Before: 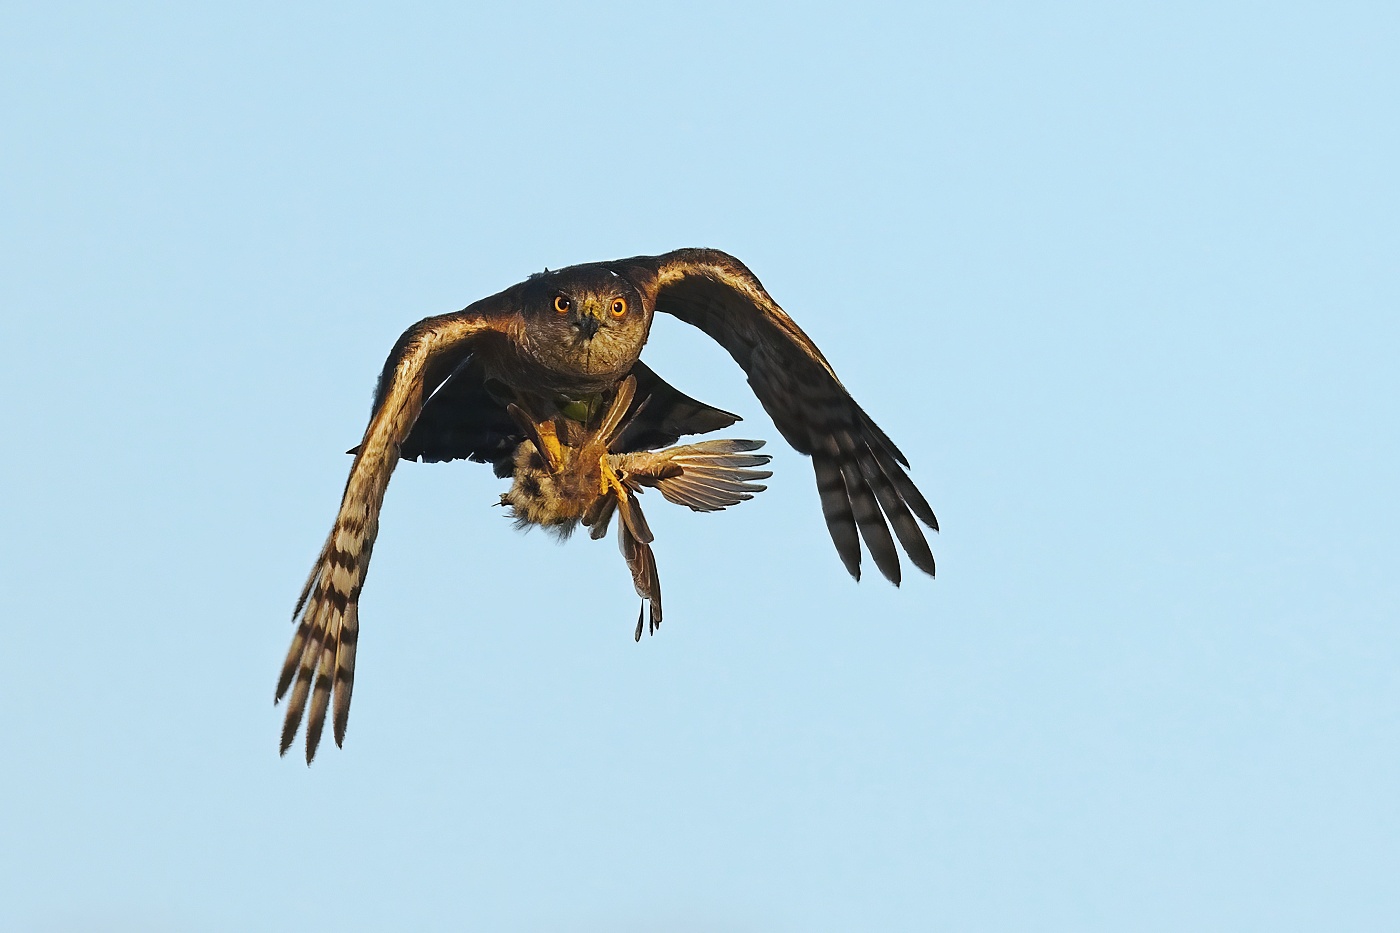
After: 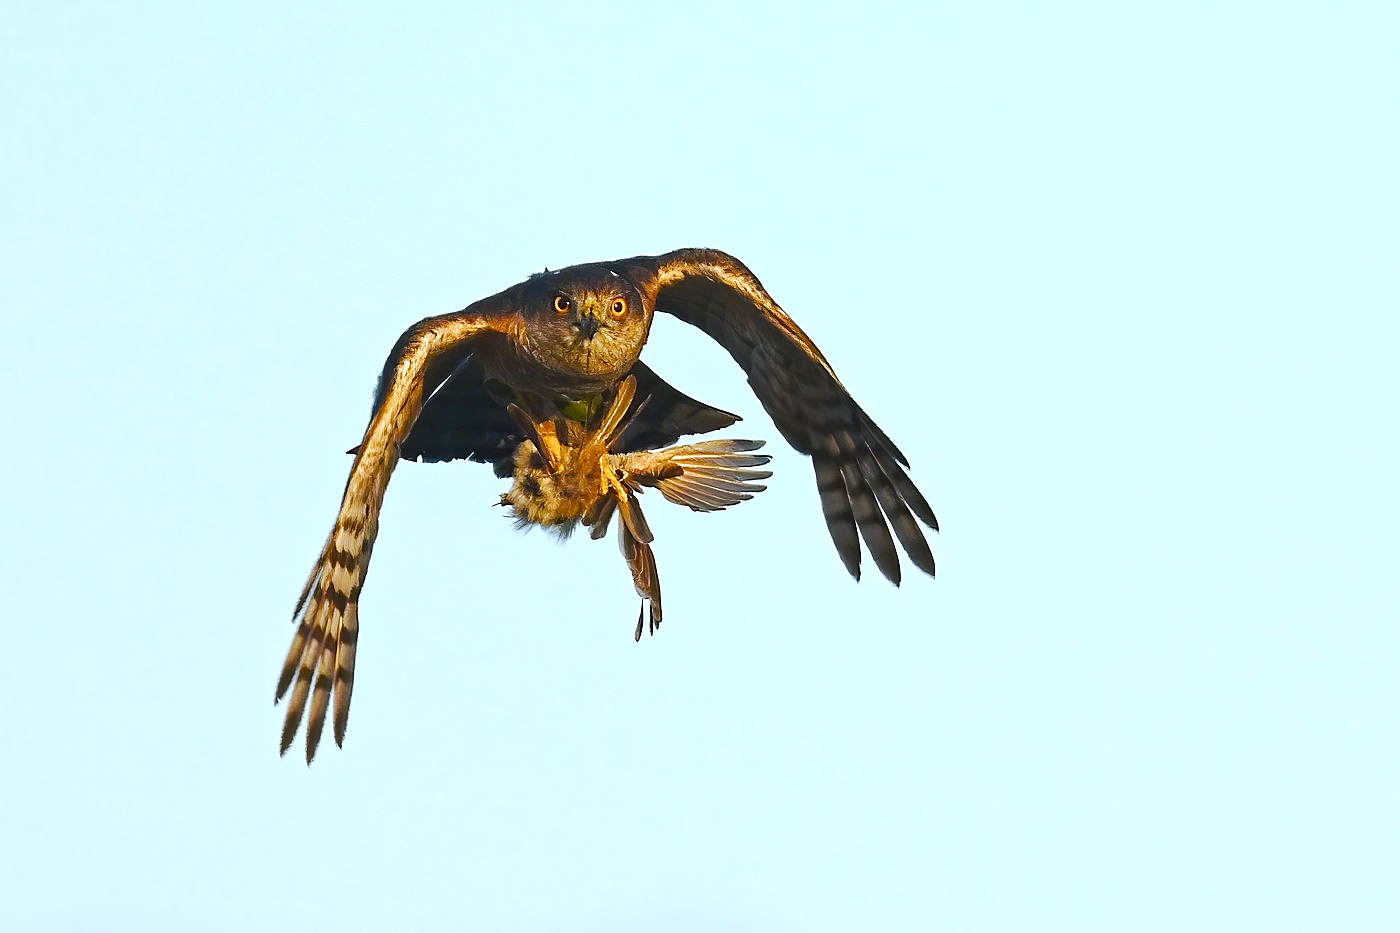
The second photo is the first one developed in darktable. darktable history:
color balance rgb: perceptual saturation grading › global saturation 20%, perceptual saturation grading › highlights -50%, perceptual saturation grading › shadows 30%, perceptual brilliance grading › global brilliance 10%, perceptual brilliance grading › shadows 15%
color balance: output saturation 110%
